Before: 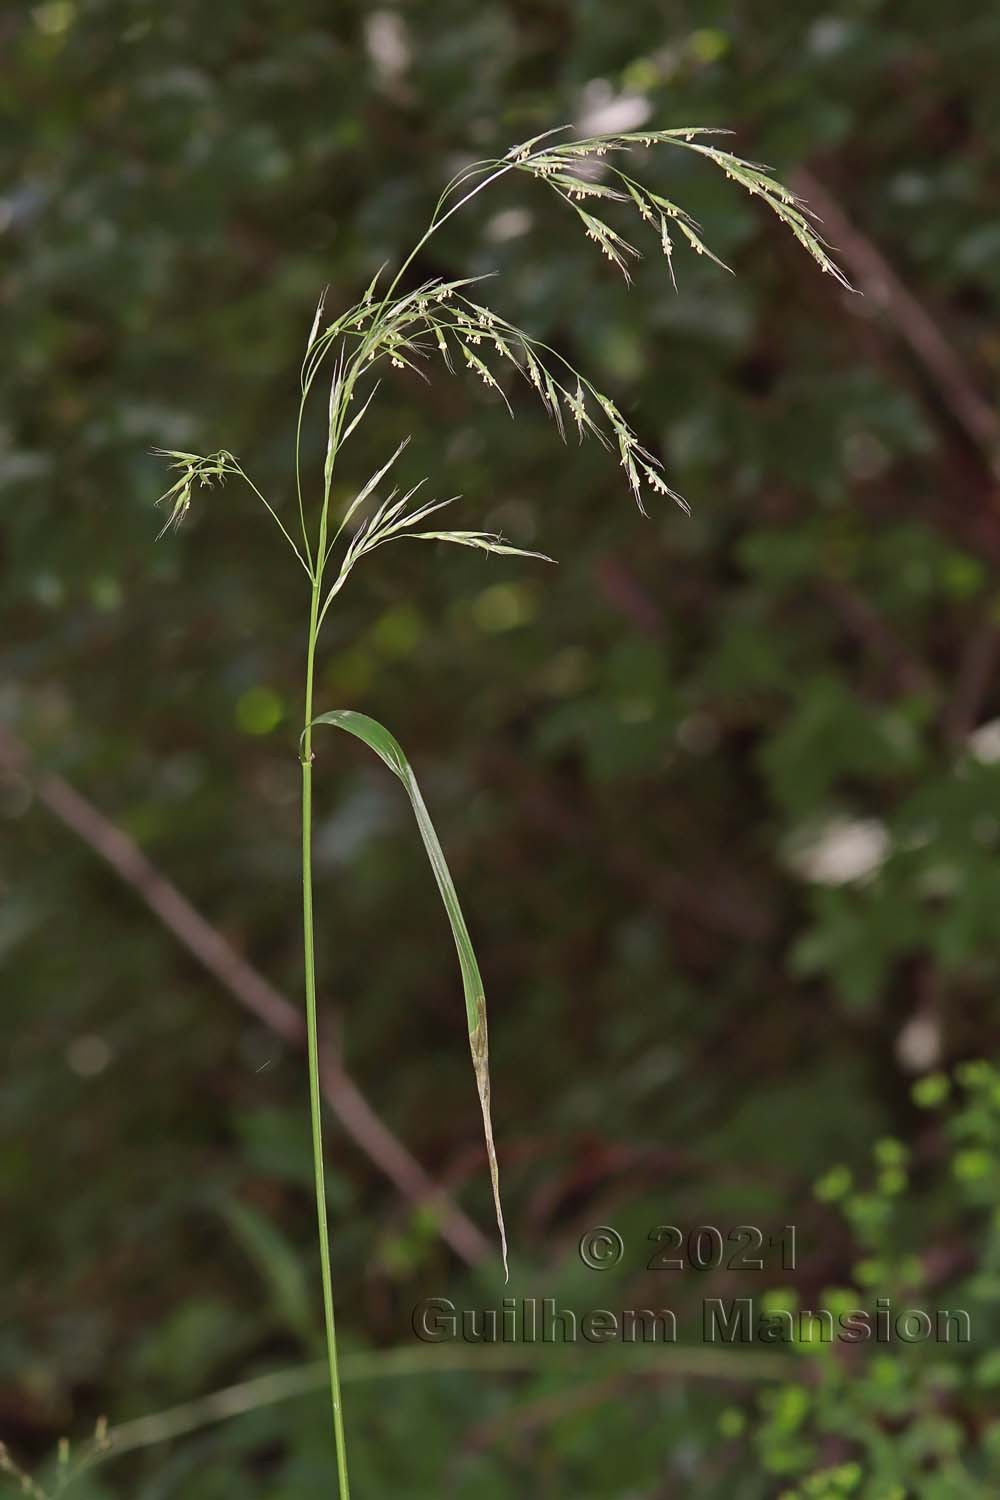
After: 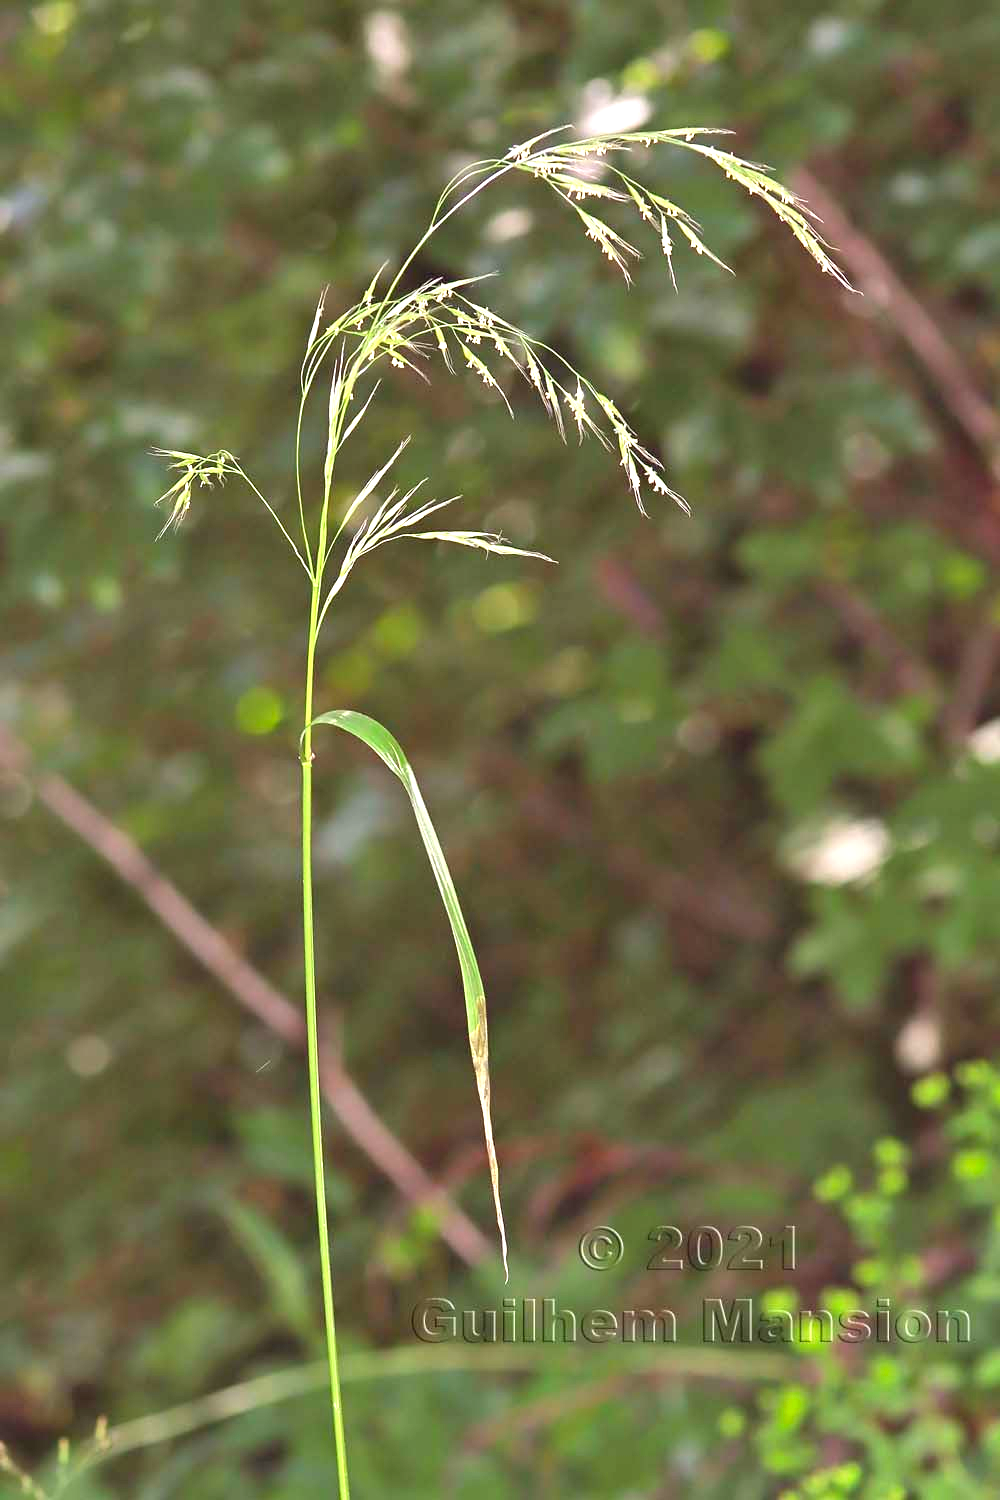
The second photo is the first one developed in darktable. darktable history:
exposure: black level correction 0, exposure 1.381 EV, compensate highlight preservation false
contrast brightness saturation: brightness 0.089, saturation 0.195
